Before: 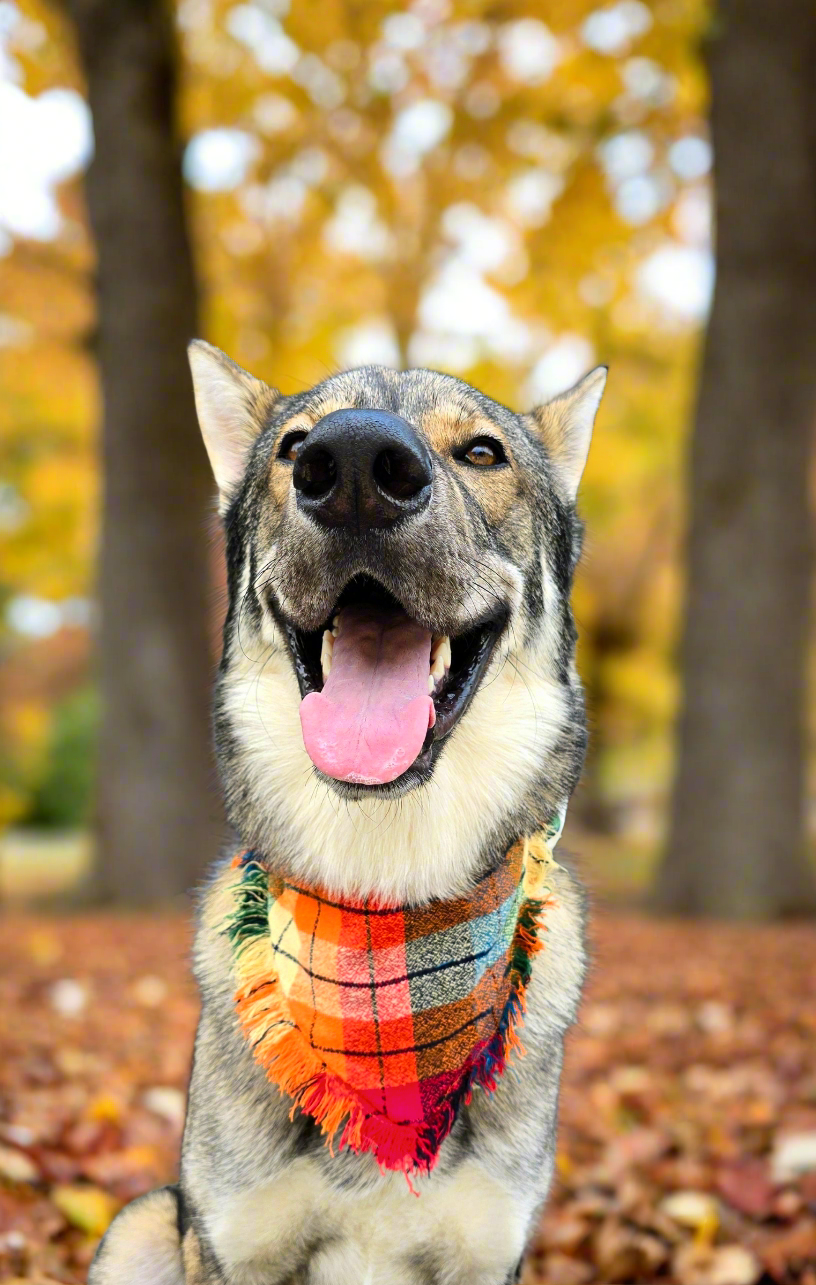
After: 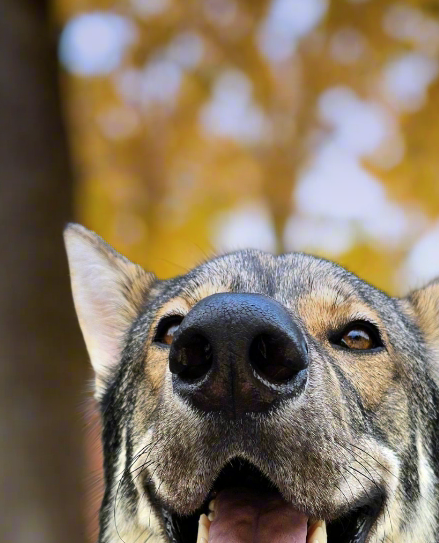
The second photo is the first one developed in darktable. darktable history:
crop: left 15.306%, top 9.065%, right 30.789%, bottom 48.638%
graduated density: hue 238.83°, saturation 50%
